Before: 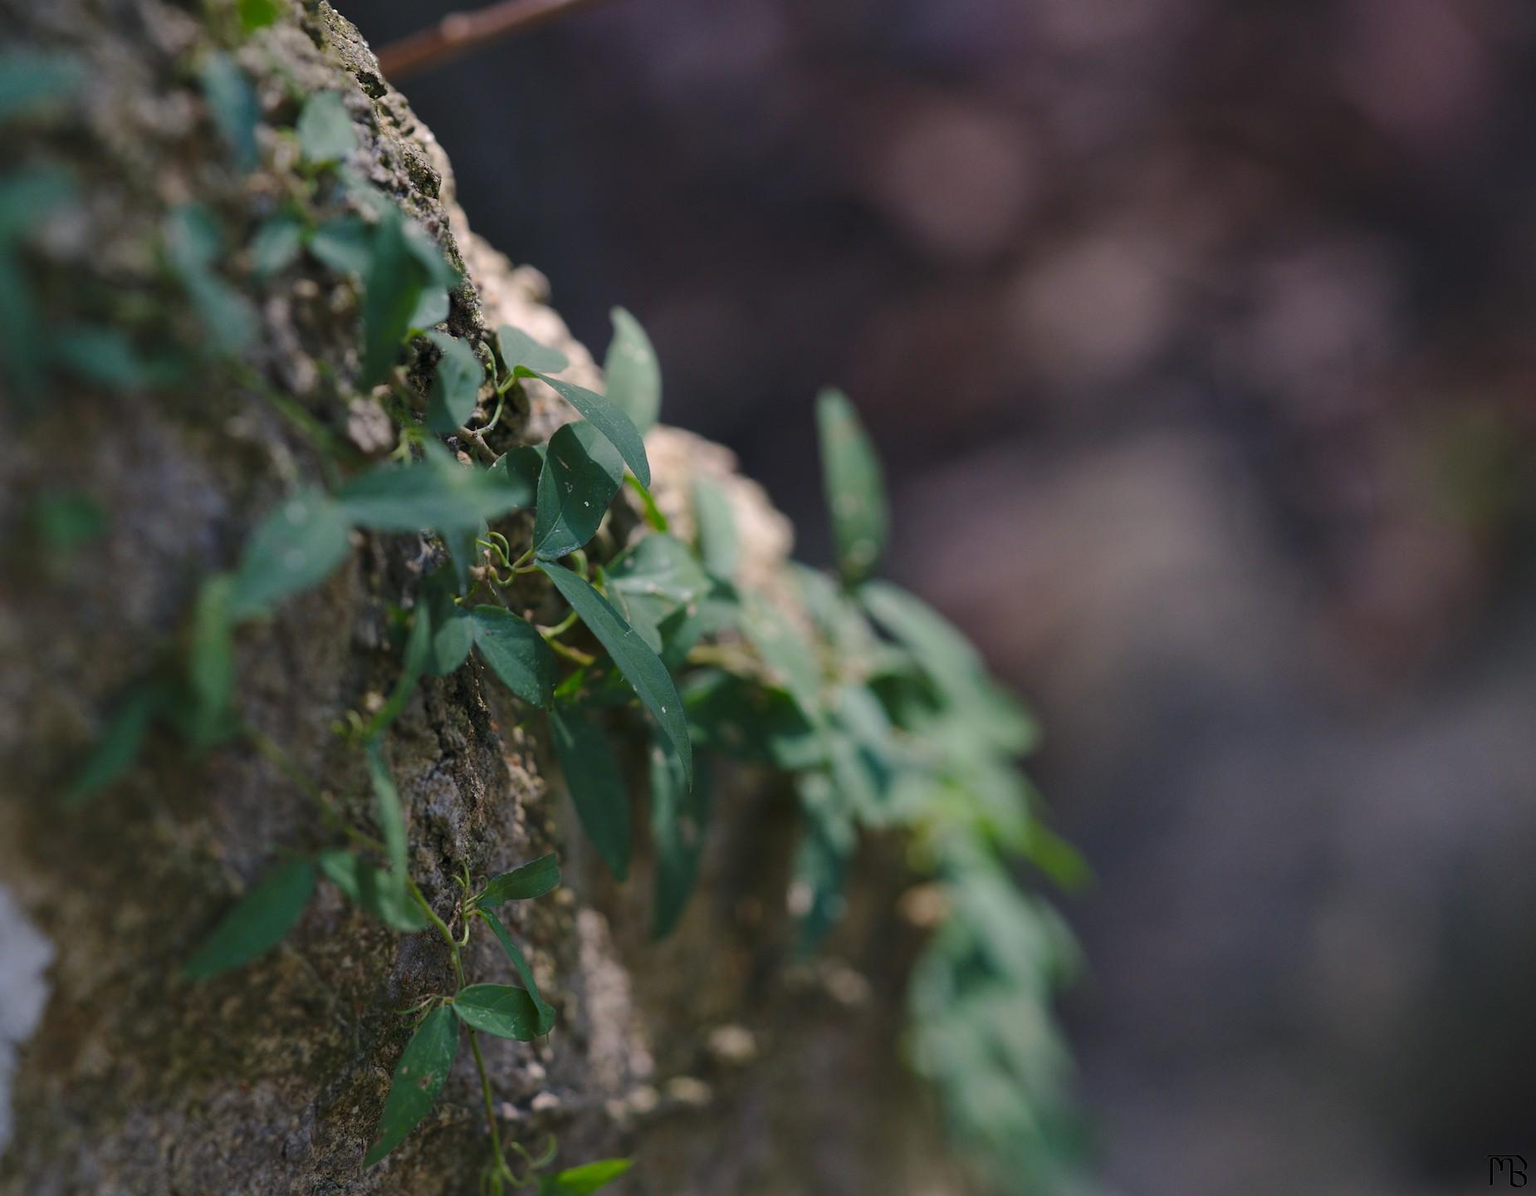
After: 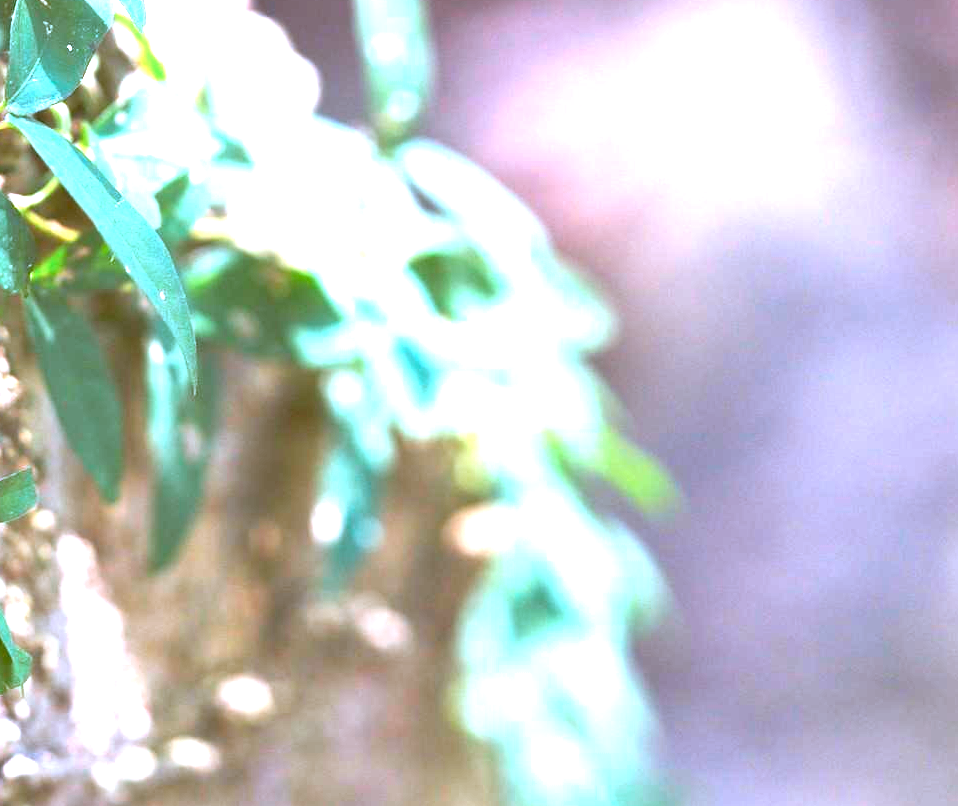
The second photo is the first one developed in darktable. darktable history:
color correction: highlights a* -14.62, highlights b* -16.22, shadows a* 10.12, shadows b* 29.4
crop: left 34.479%, top 38.822%, right 13.718%, bottom 5.172%
white balance: red 1.188, blue 1.11
exposure: exposure 3 EV, compensate highlight preservation false
